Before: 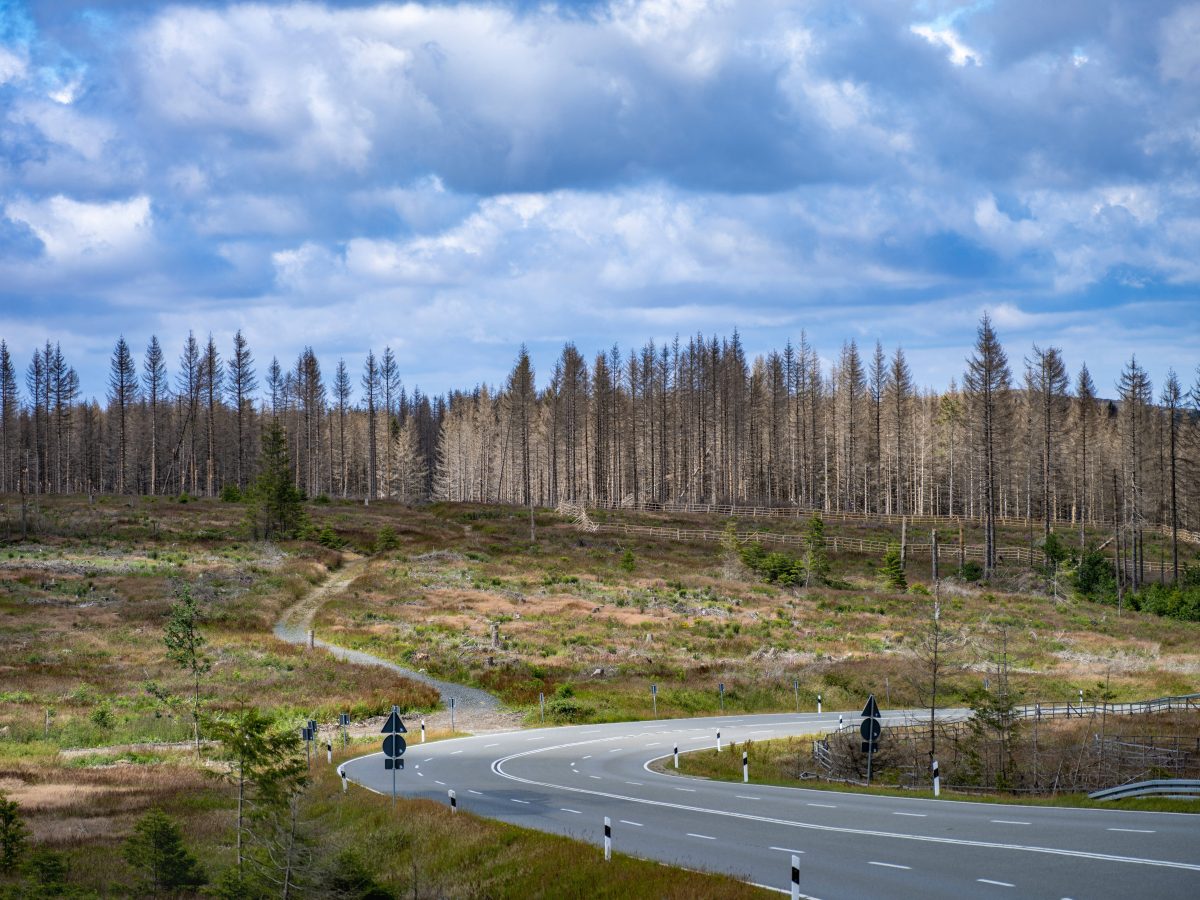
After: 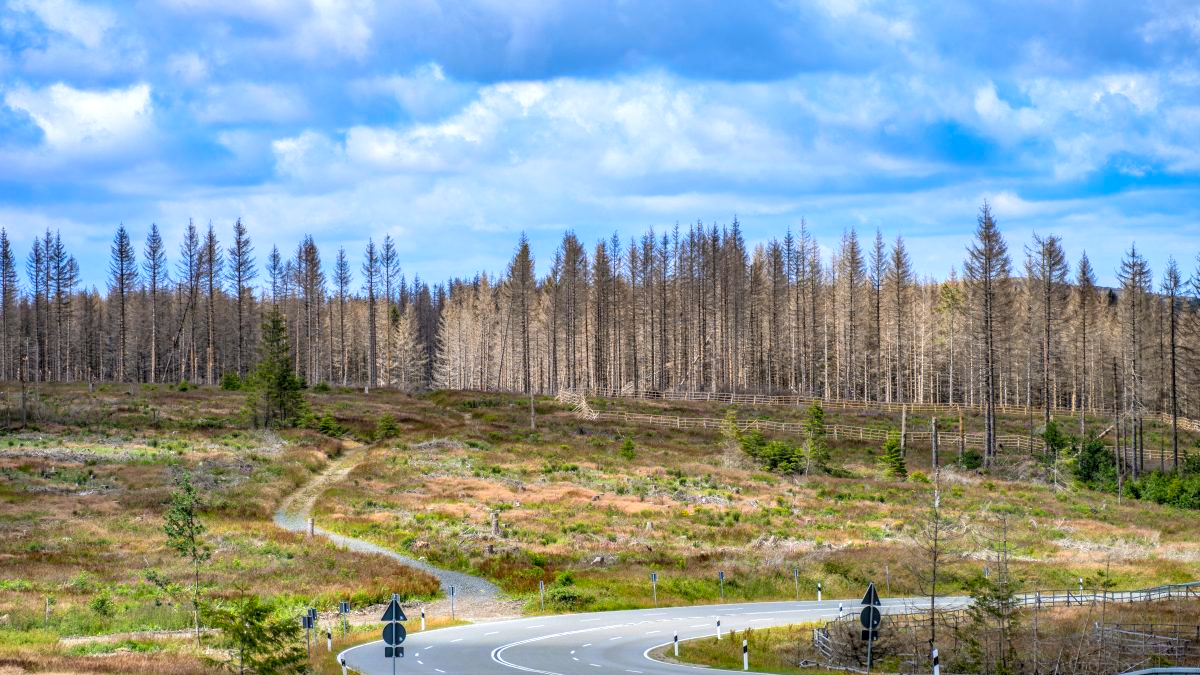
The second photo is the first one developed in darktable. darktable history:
crop and rotate: top 12.5%, bottom 12.5%
local contrast: detail 130%
contrast brightness saturation: contrast 0.07, brightness 0.18, saturation 0.4
